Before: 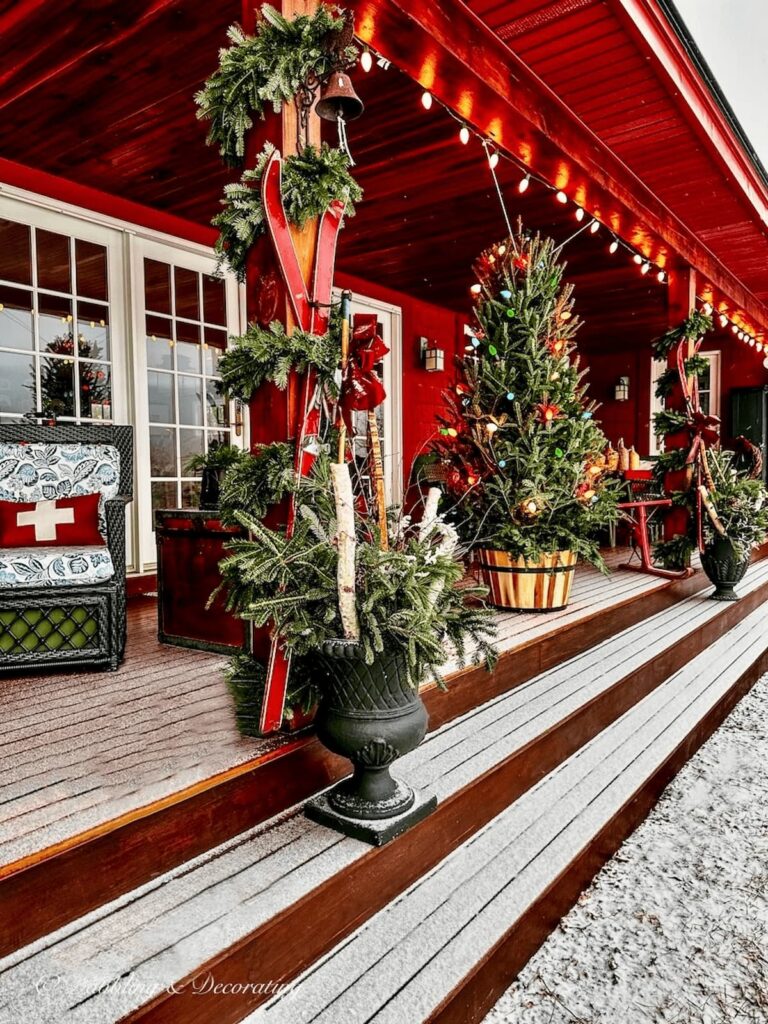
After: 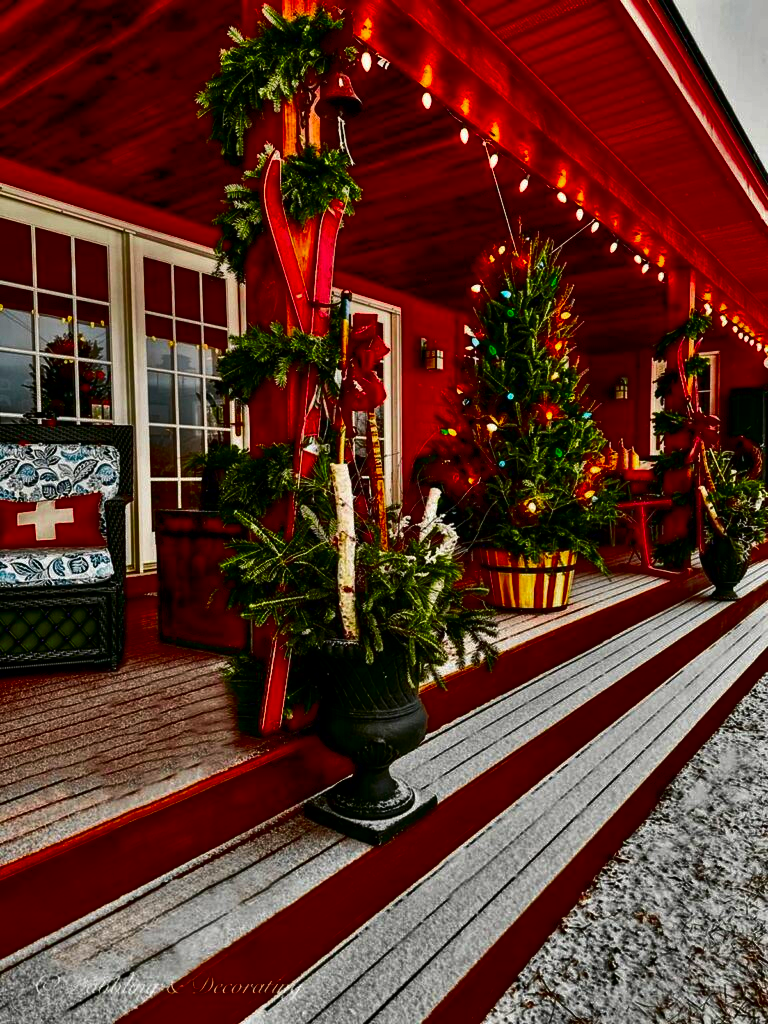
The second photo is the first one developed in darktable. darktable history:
contrast brightness saturation: brightness -1, saturation 1
shadows and highlights: shadows 37.27, highlights -28.18, soften with gaussian
